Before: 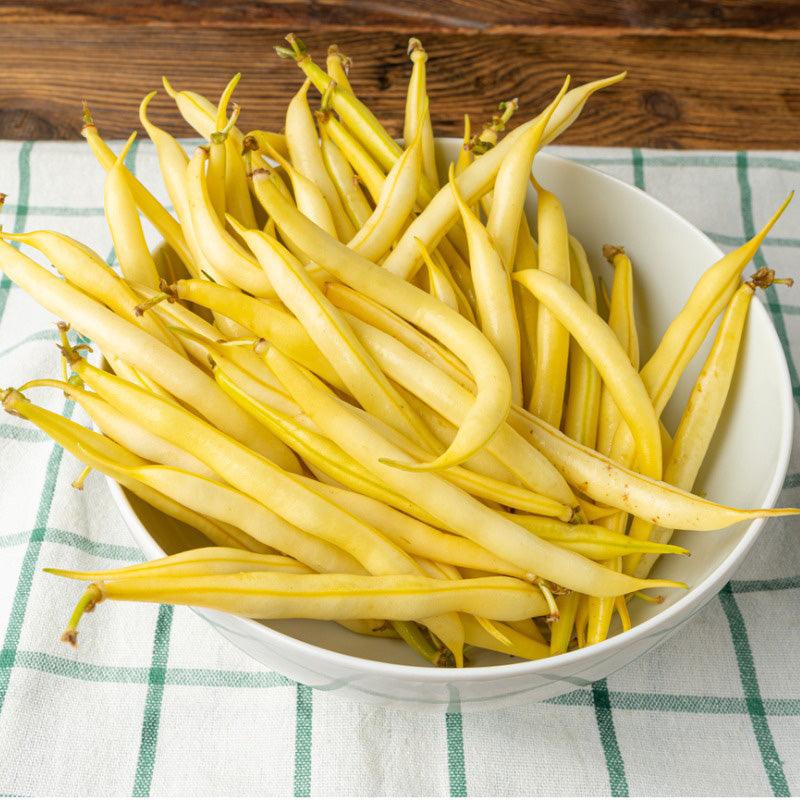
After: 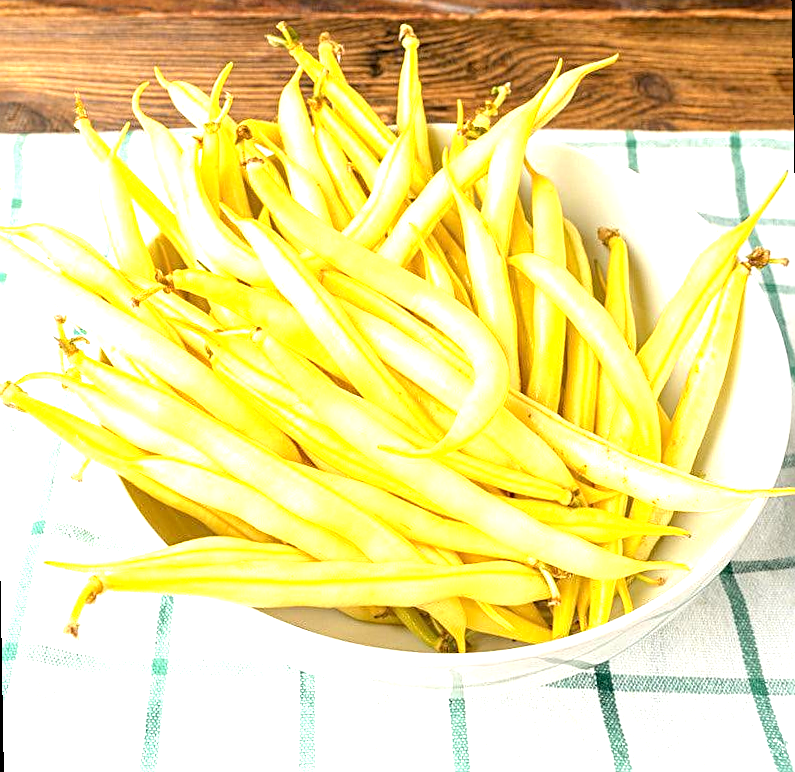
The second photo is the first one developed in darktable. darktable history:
rotate and perspective: rotation -1°, crop left 0.011, crop right 0.989, crop top 0.025, crop bottom 0.975
sharpen: on, module defaults
exposure: black level correction 0.001, exposure 1.398 EV, compensate exposure bias true, compensate highlight preservation false
